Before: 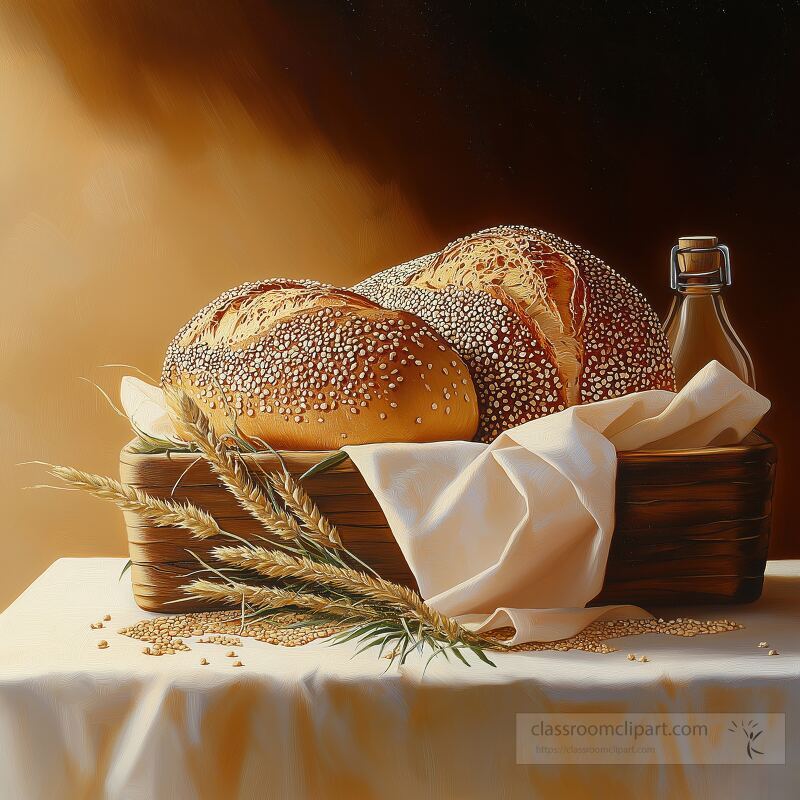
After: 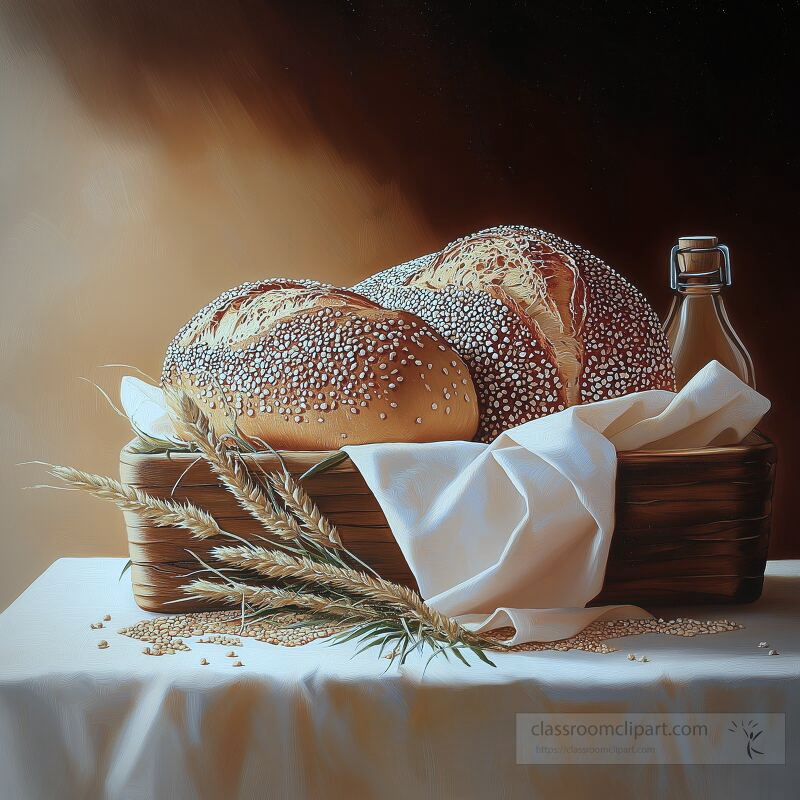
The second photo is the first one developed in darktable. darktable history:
color correction: highlights a* -9.34, highlights b* -22.52
contrast brightness saturation: saturation -0.162
vignetting: on, module defaults
